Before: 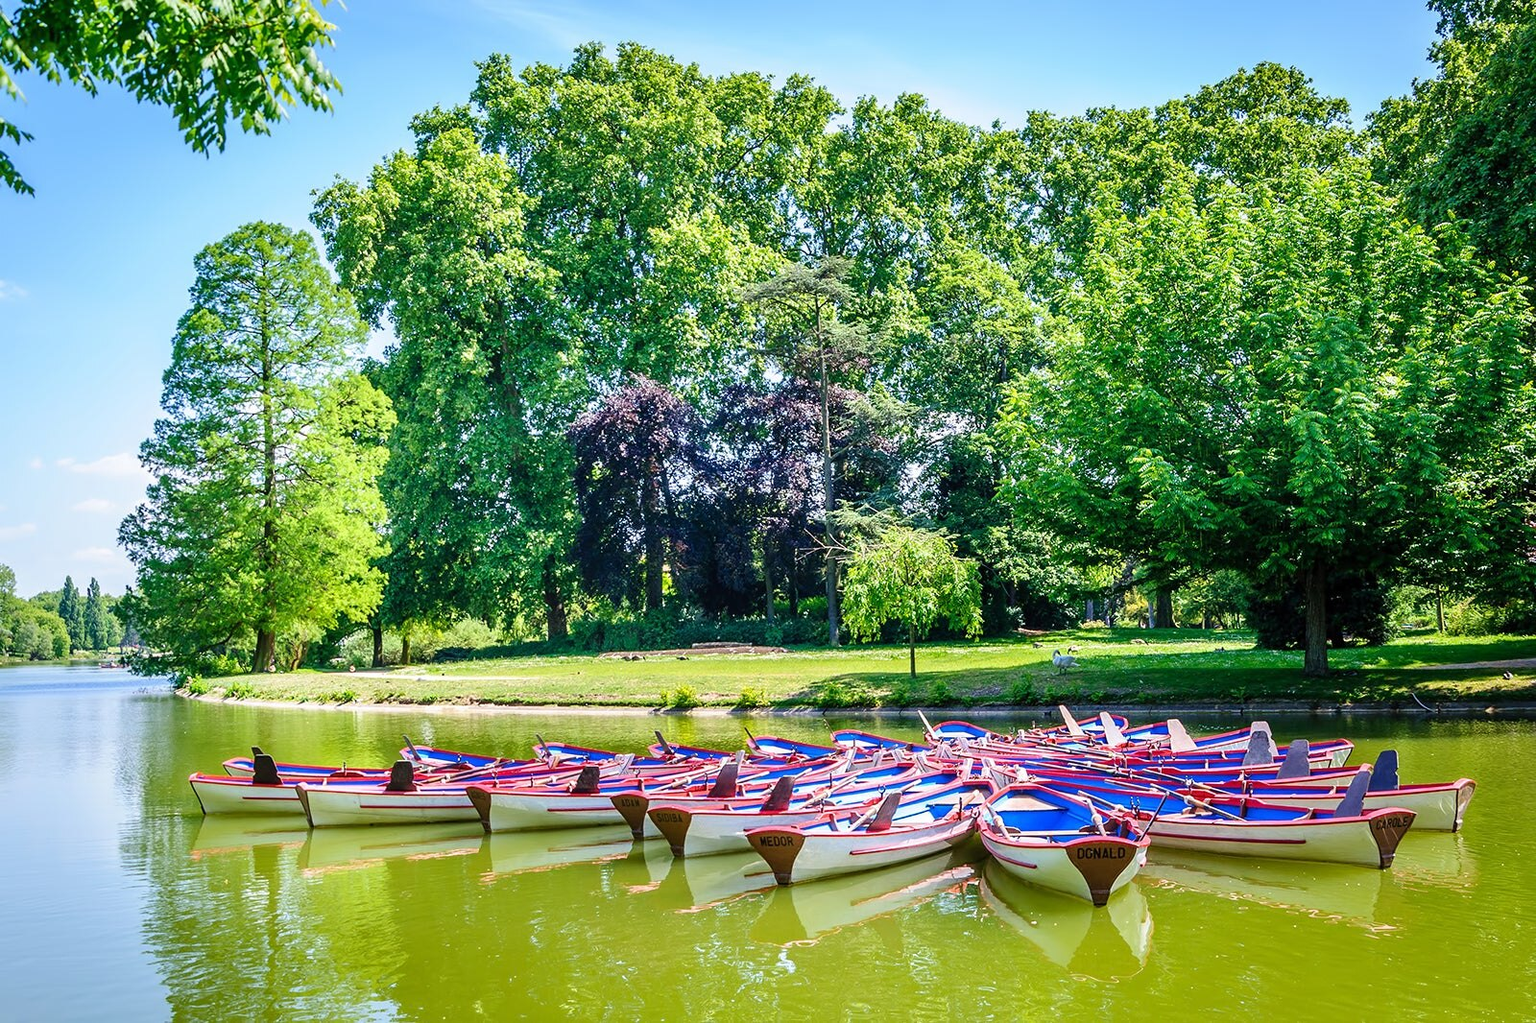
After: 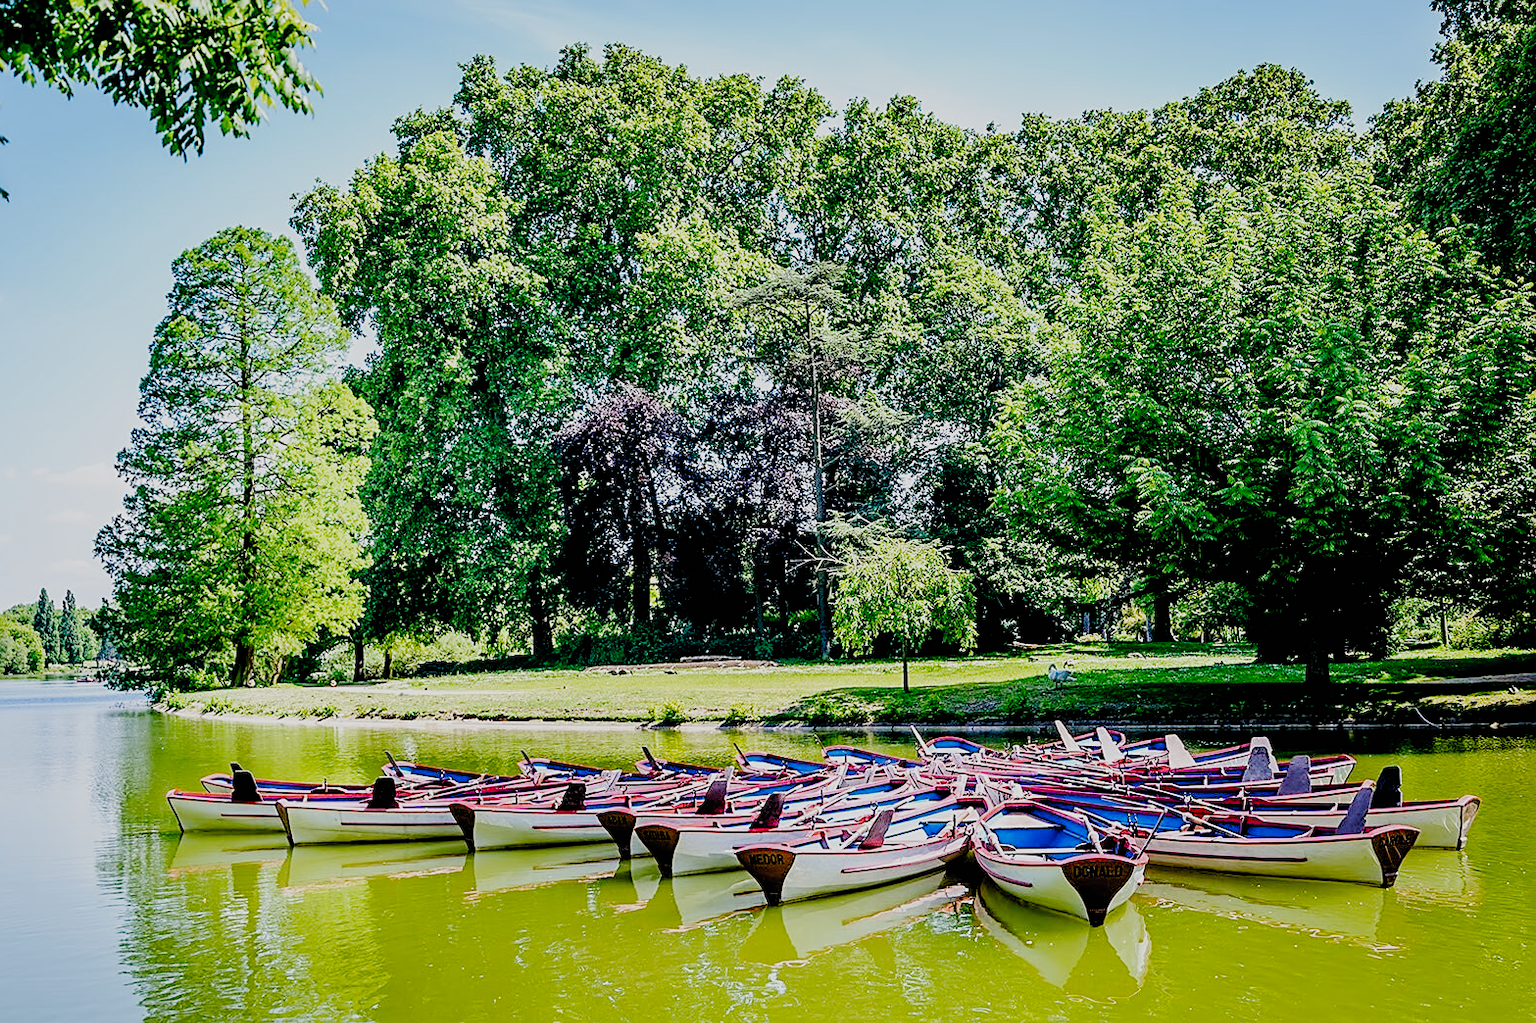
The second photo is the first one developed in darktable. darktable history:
exposure: compensate highlight preservation false
sharpen: on, module defaults
filmic rgb: black relative exposure -2.85 EV, white relative exposure 4.56 EV, hardness 1.77, contrast 1.25, preserve chrominance no, color science v5 (2021)
crop: left 1.743%, right 0.268%, bottom 2.011%
